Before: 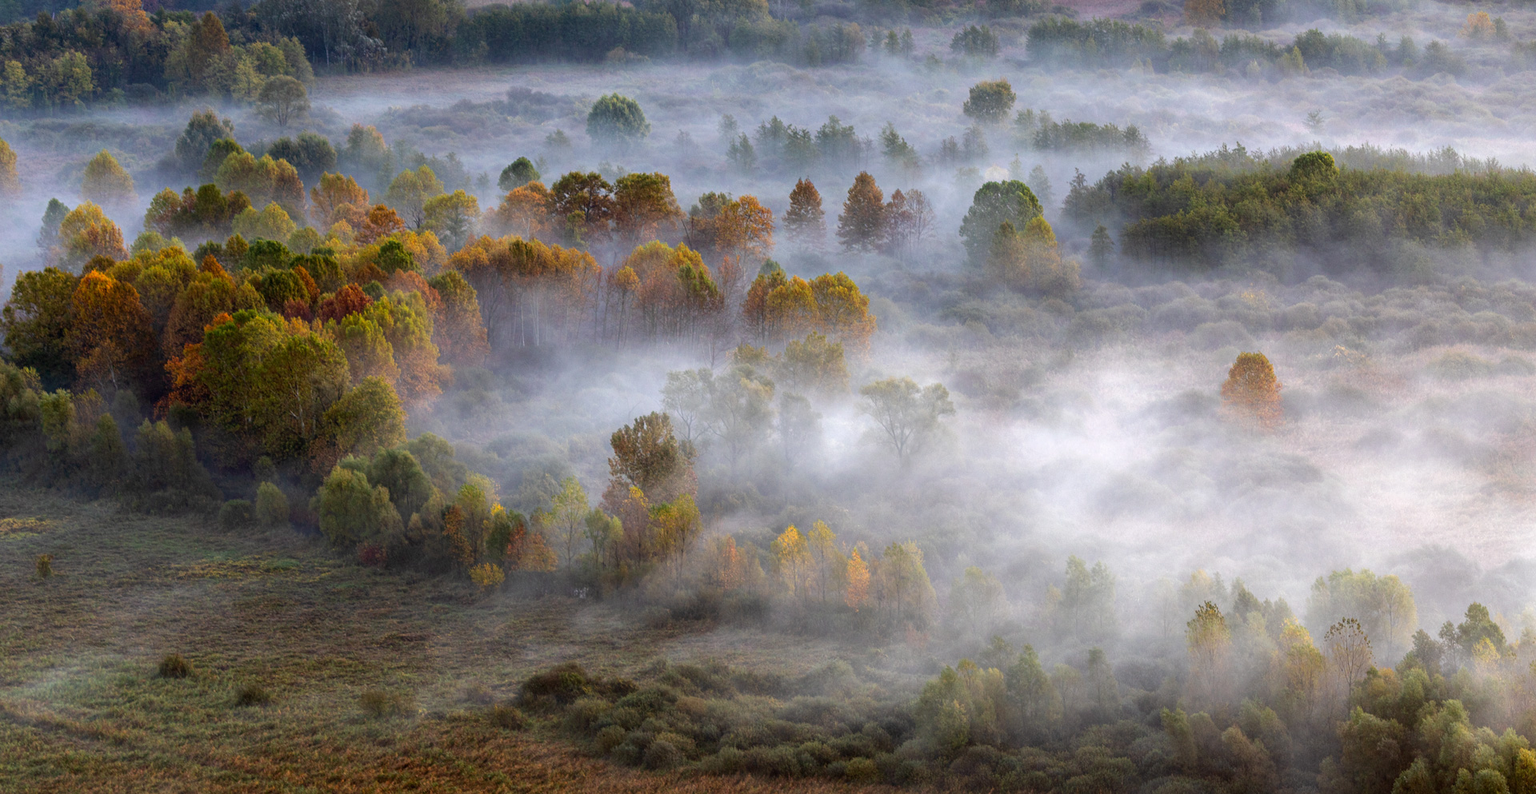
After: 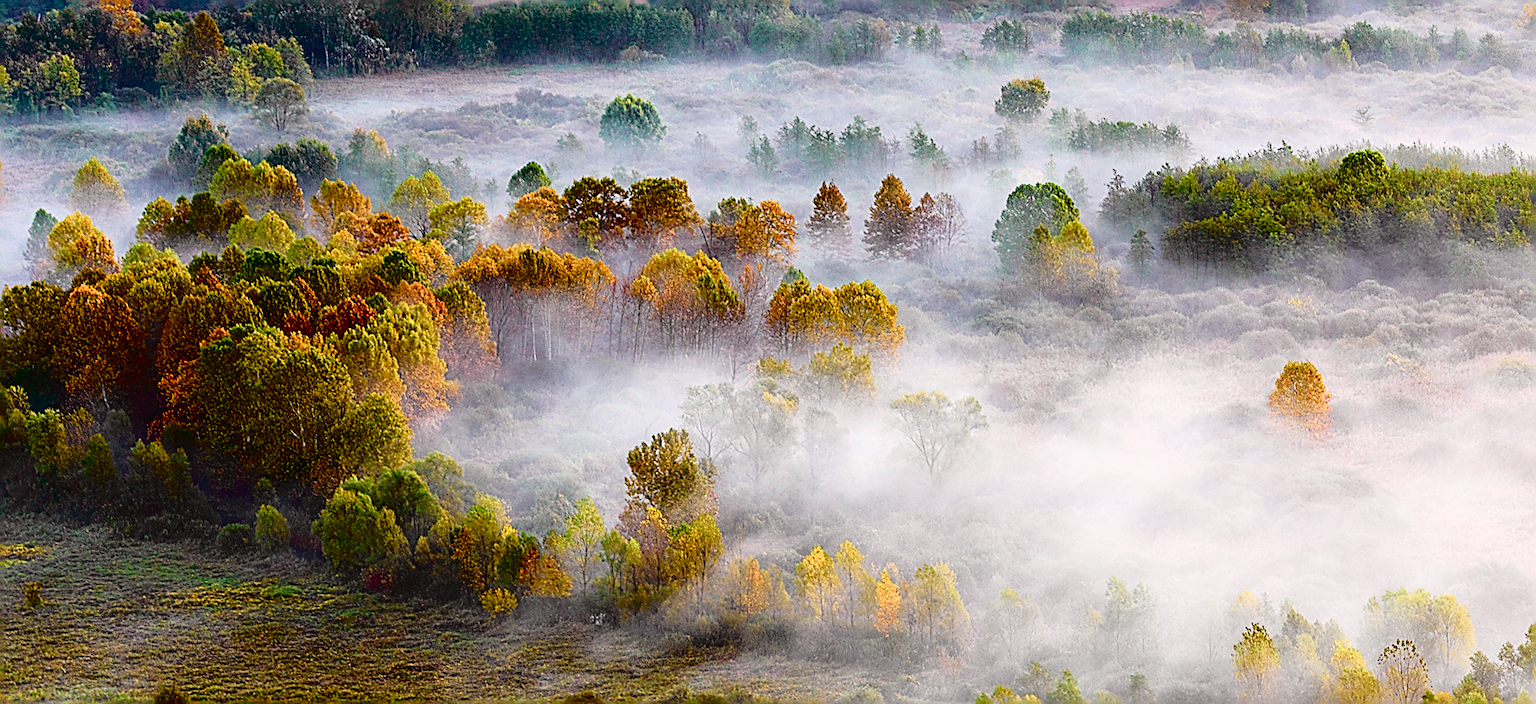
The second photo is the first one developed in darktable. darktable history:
tone curve: curves: ch0 [(0, 0.022) (0.177, 0.086) (0.392, 0.438) (0.704, 0.844) (0.858, 0.938) (1, 0.981)]; ch1 [(0, 0) (0.402, 0.36) (0.476, 0.456) (0.498, 0.501) (0.518, 0.521) (0.58, 0.598) (0.619, 0.65) (0.692, 0.737) (1, 1)]; ch2 [(0, 0) (0.415, 0.438) (0.483, 0.499) (0.503, 0.507) (0.526, 0.537) (0.563, 0.624) (0.626, 0.714) (0.699, 0.753) (0.997, 0.858)], color space Lab, independent channels, preserve colors none
crop and rotate: angle 0.409°, left 0.21%, right 3.219%, bottom 14.282%
color balance rgb: perceptual saturation grading › global saturation 24.671%, perceptual saturation grading › highlights -50.864%, perceptual saturation grading › mid-tones 19.707%, perceptual saturation grading › shadows 61.102%, global vibrance 23.736%
sharpen: amount 1.869
